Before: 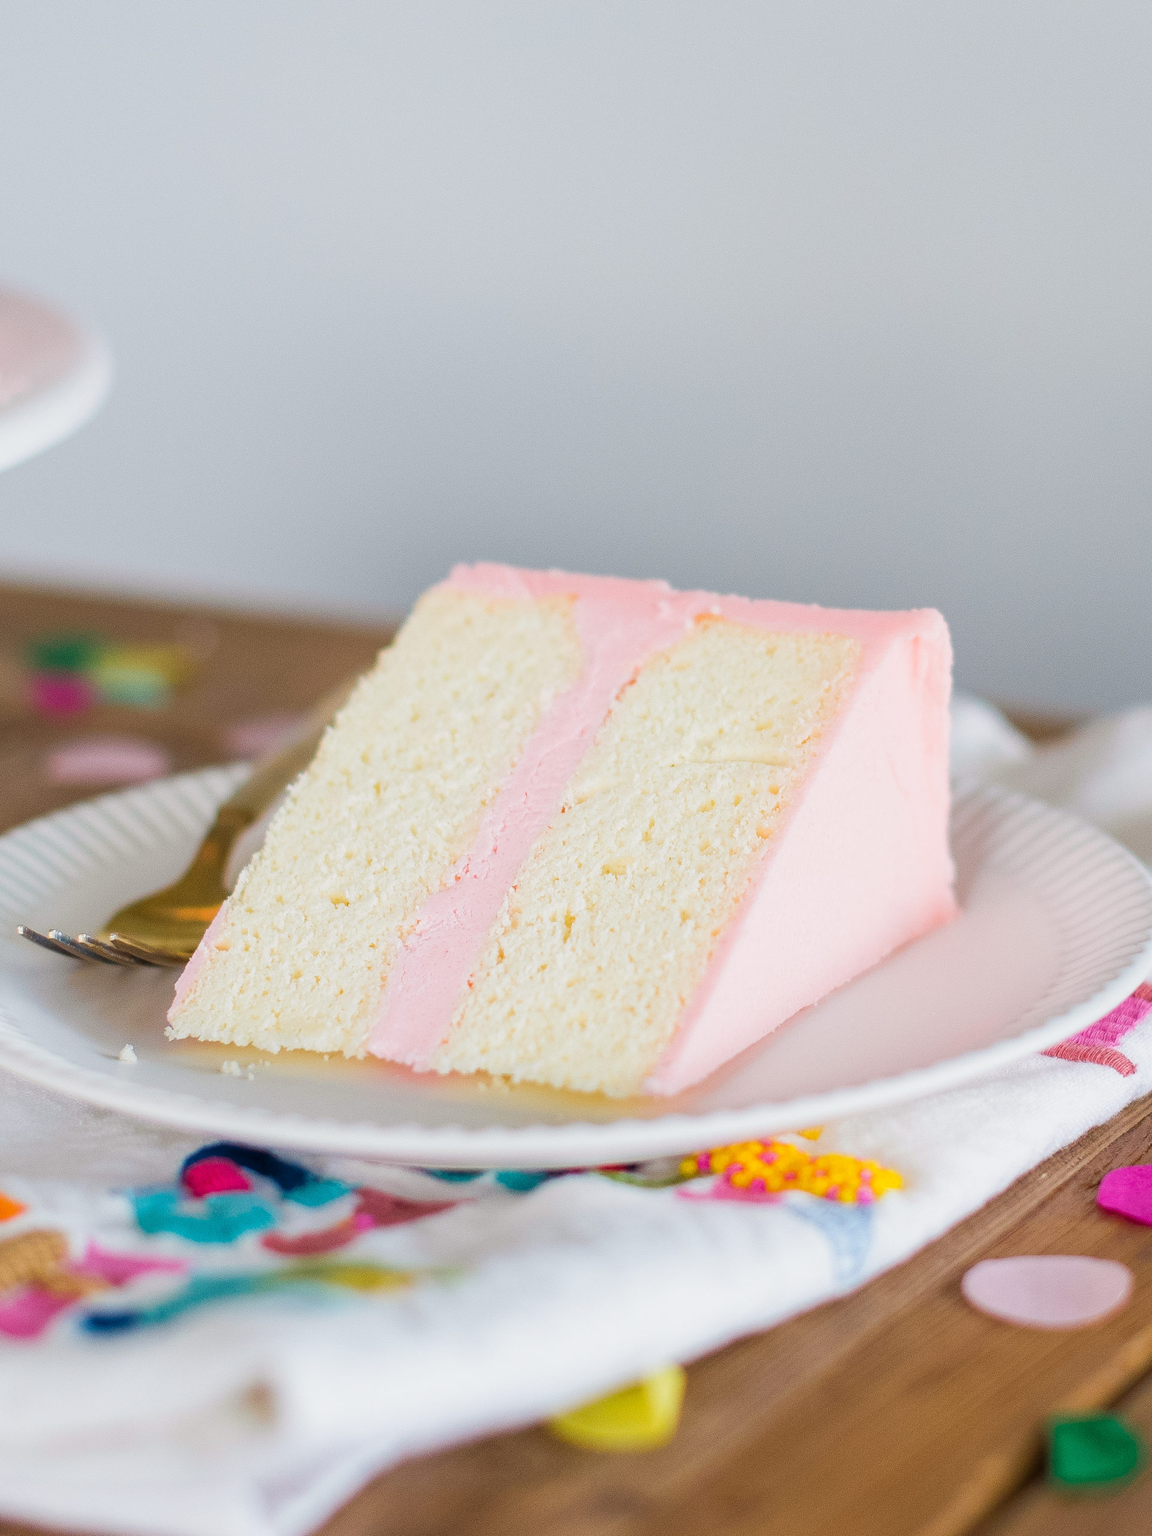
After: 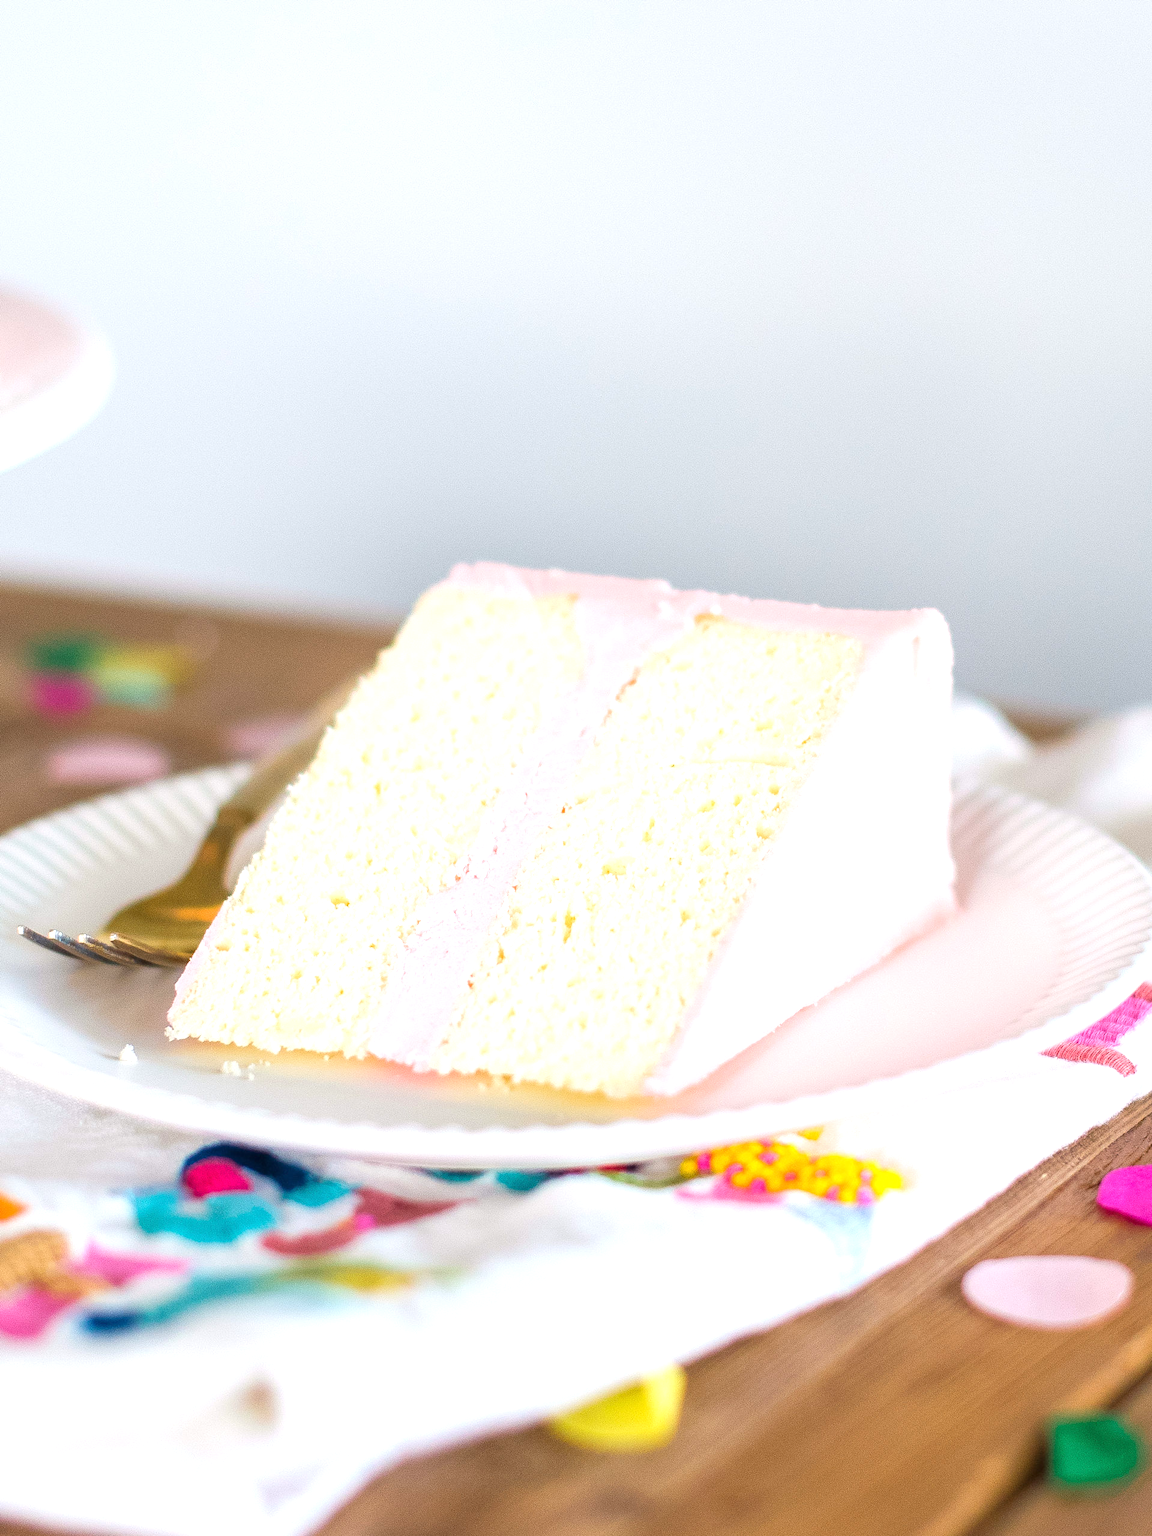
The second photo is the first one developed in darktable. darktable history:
exposure: exposure 0.7 EV, compensate highlight preservation false
color balance: contrast fulcrum 17.78%
